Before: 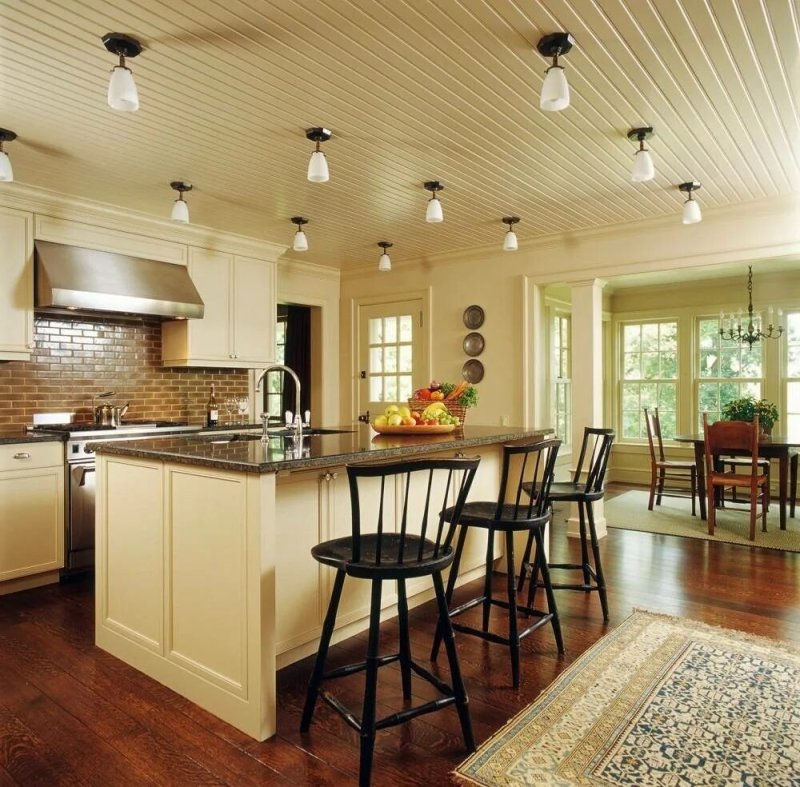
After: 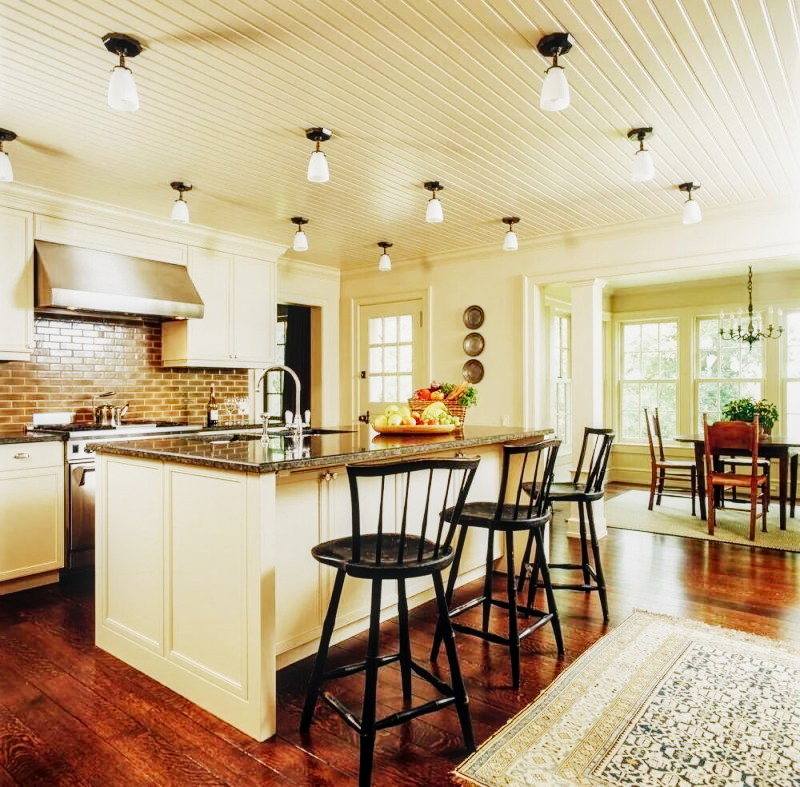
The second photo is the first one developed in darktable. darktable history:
local contrast: on, module defaults
sigmoid: contrast 1.69, skew -0.23, preserve hue 0%, red attenuation 0.1, red rotation 0.035, green attenuation 0.1, green rotation -0.017, blue attenuation 0.15, blue rotation -0.052, base primaries Rec2020
exposure: black level correction 0, exposure 1 EV, compensate exposure bias true, compensate highlight preservation false
